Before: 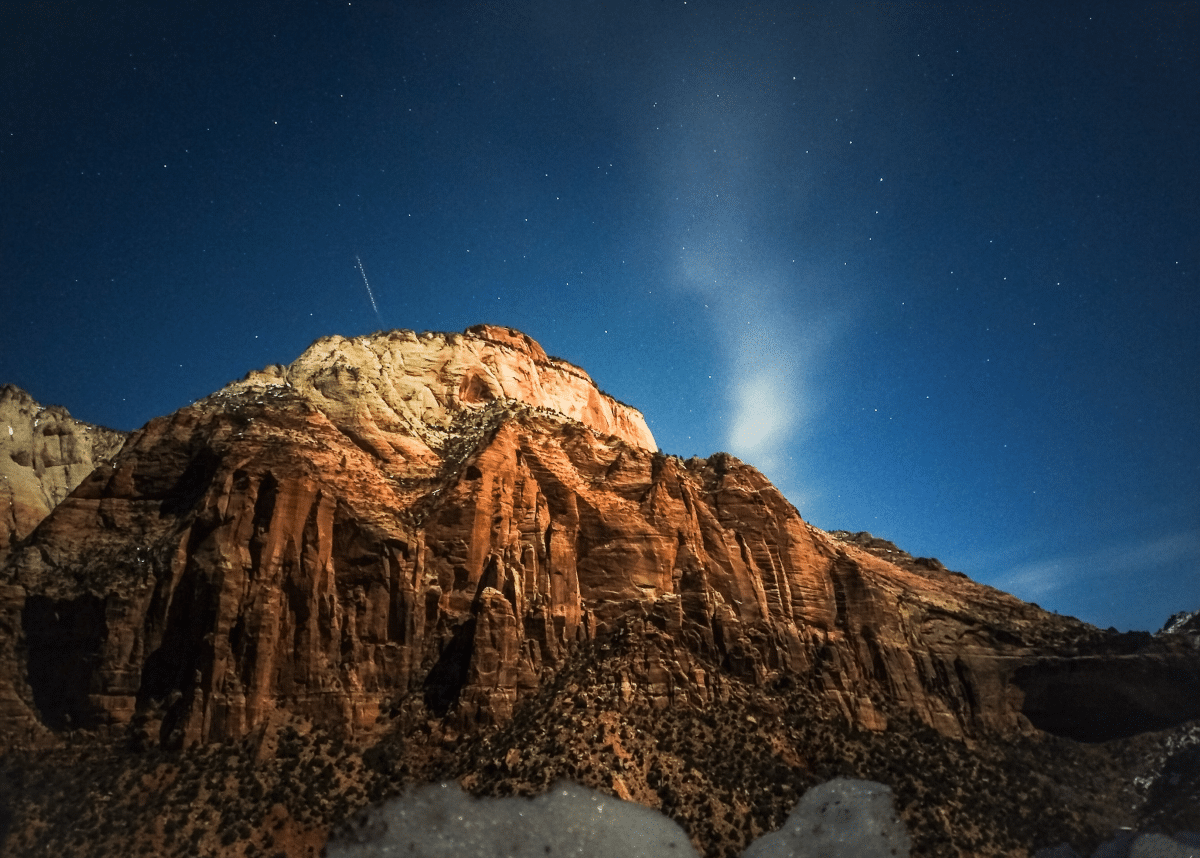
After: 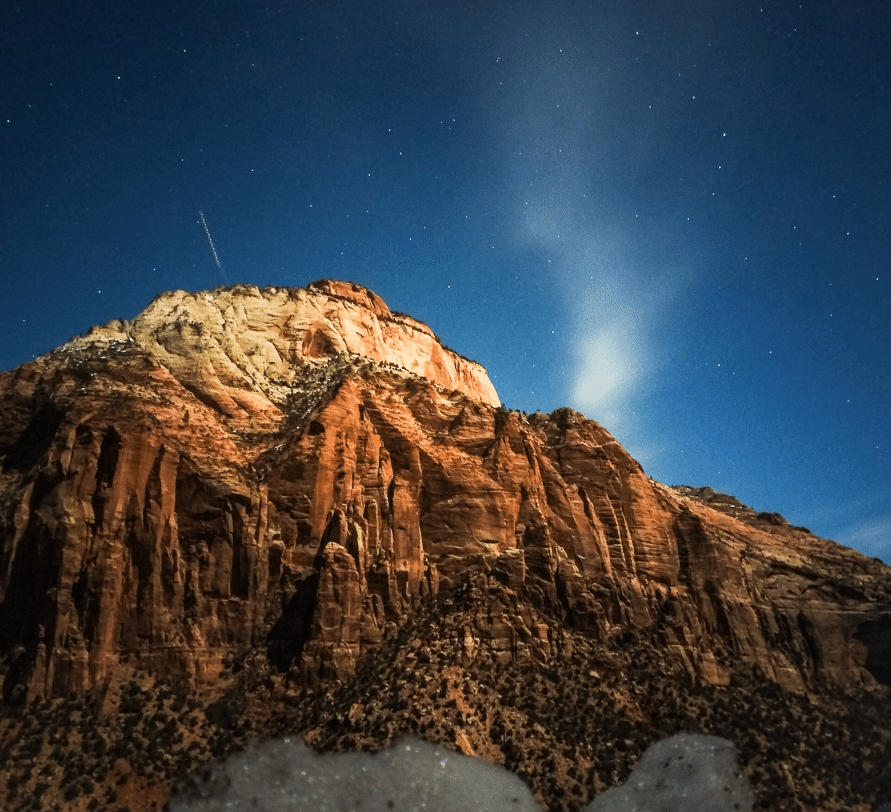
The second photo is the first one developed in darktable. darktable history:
tone equalizer: on, module defaults
crop and rotate: left 13.133%, top 5.248%, right 12.586%
